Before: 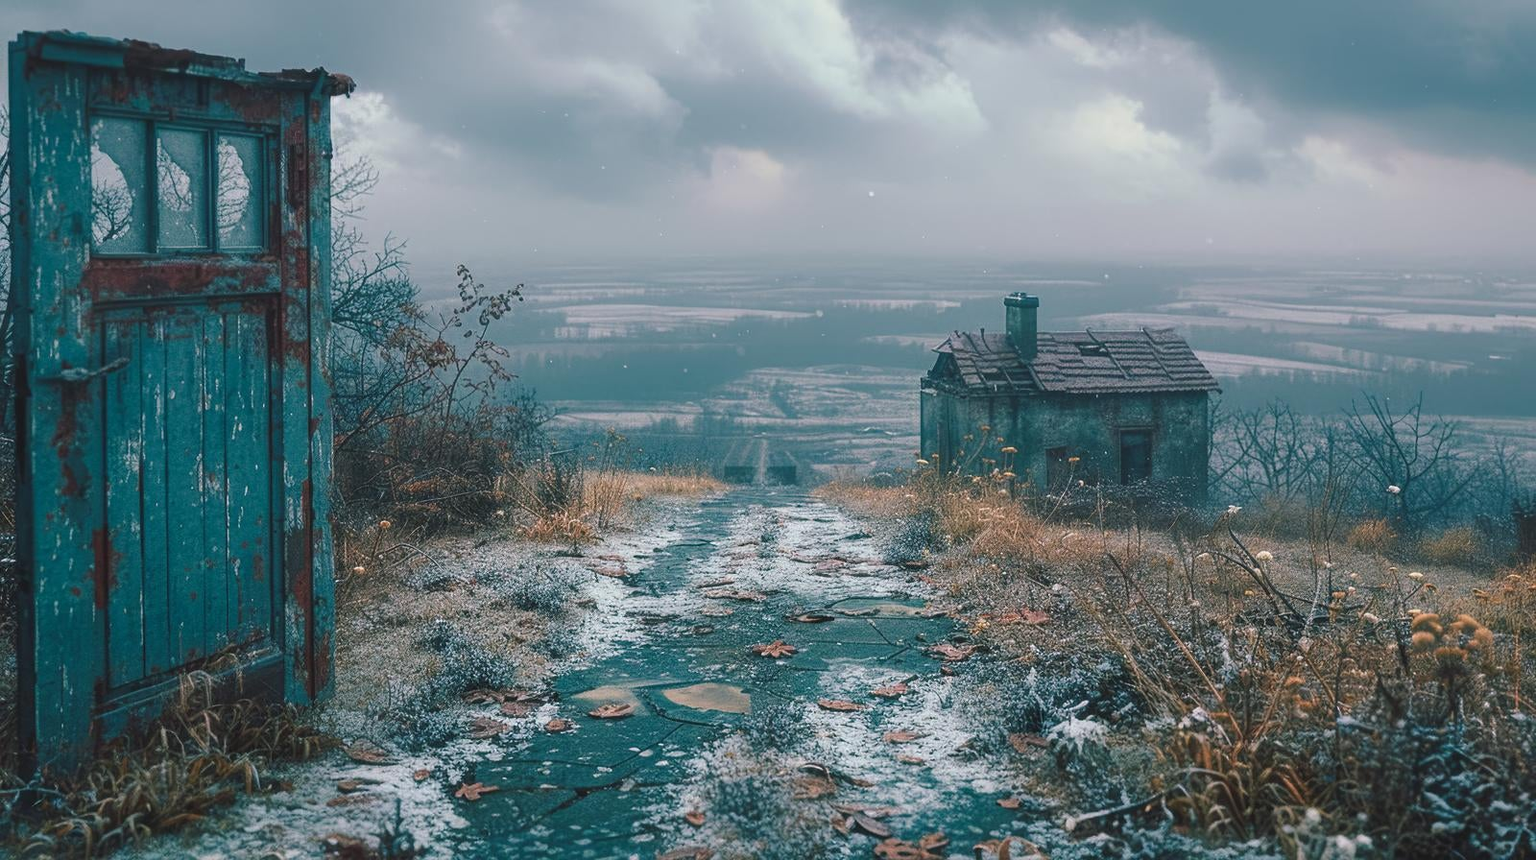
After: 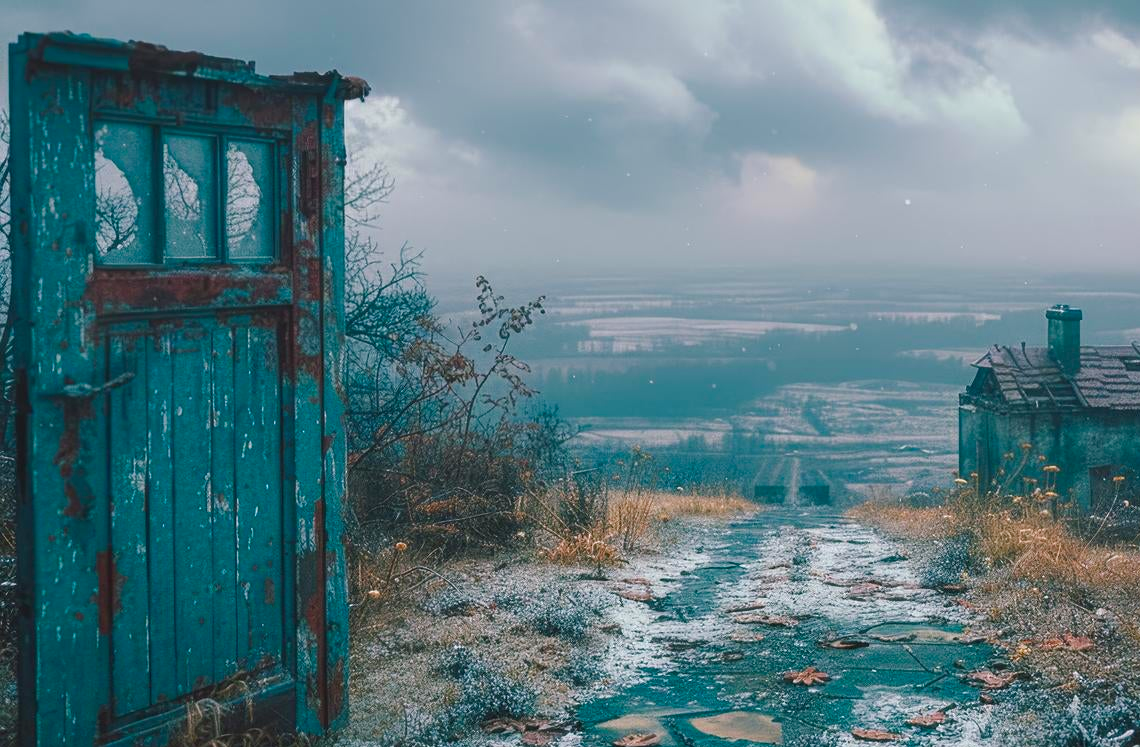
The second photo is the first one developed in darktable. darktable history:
color balance rgb: shadows lift › chroma 0.83%, shadows lift › hue 115.64°, linear chroma grading › shadows 10.682%, linear chroma grading › highlights 9.63%, linear chroma grading › global chroma 15.272%, linear chroma grading › mid-tones 14.68%, perceptual saturation grading › global saturation -2.127%, perceptual saturation grading › highlights -7.316%, perceptual saturation grading › mid-tones 8.687%, perceptual saturation grading › shadows 4.595%
crop: right 28.74%, bottom 16.55%
